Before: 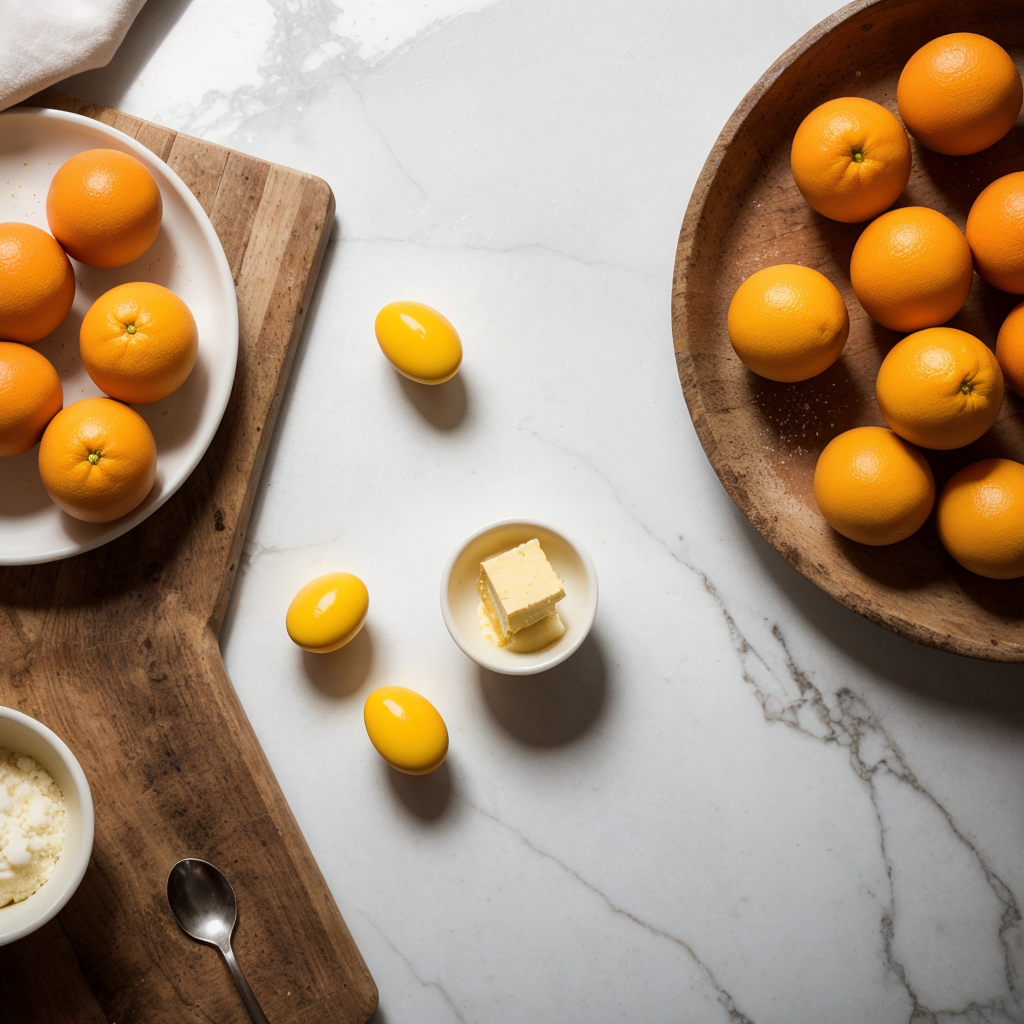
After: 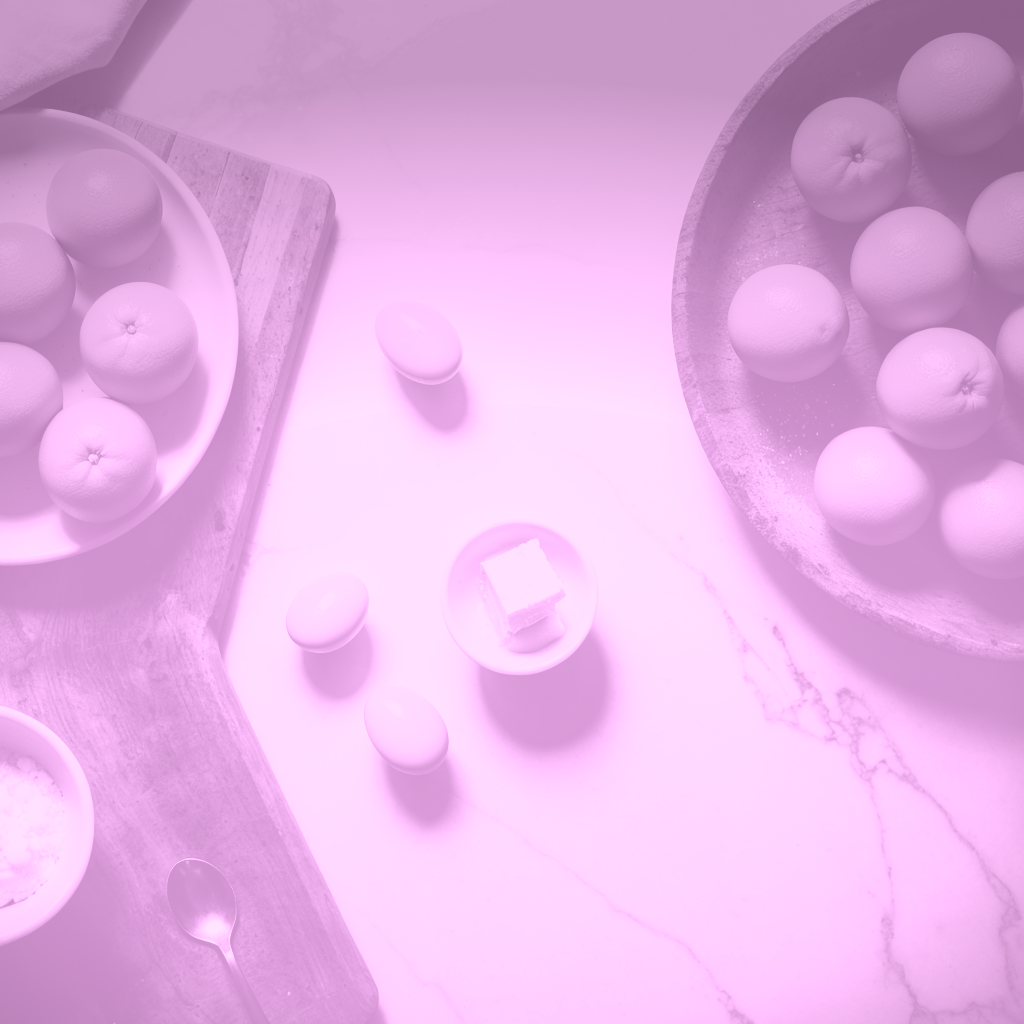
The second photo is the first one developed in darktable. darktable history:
contrast brightness saturation: contrast 0.21, brightness -0.11, saturation 0.21
vignetting: fall-off start 97.52%, fall-off radius 100%, brightness -0.574, saturation 0, center (-0.027, 0.404), width/height ratio 1.368, unbound false
colorize: hue 331.2°, saturation 75%, source mix 30.28%, lightness 70.52%, version 1
